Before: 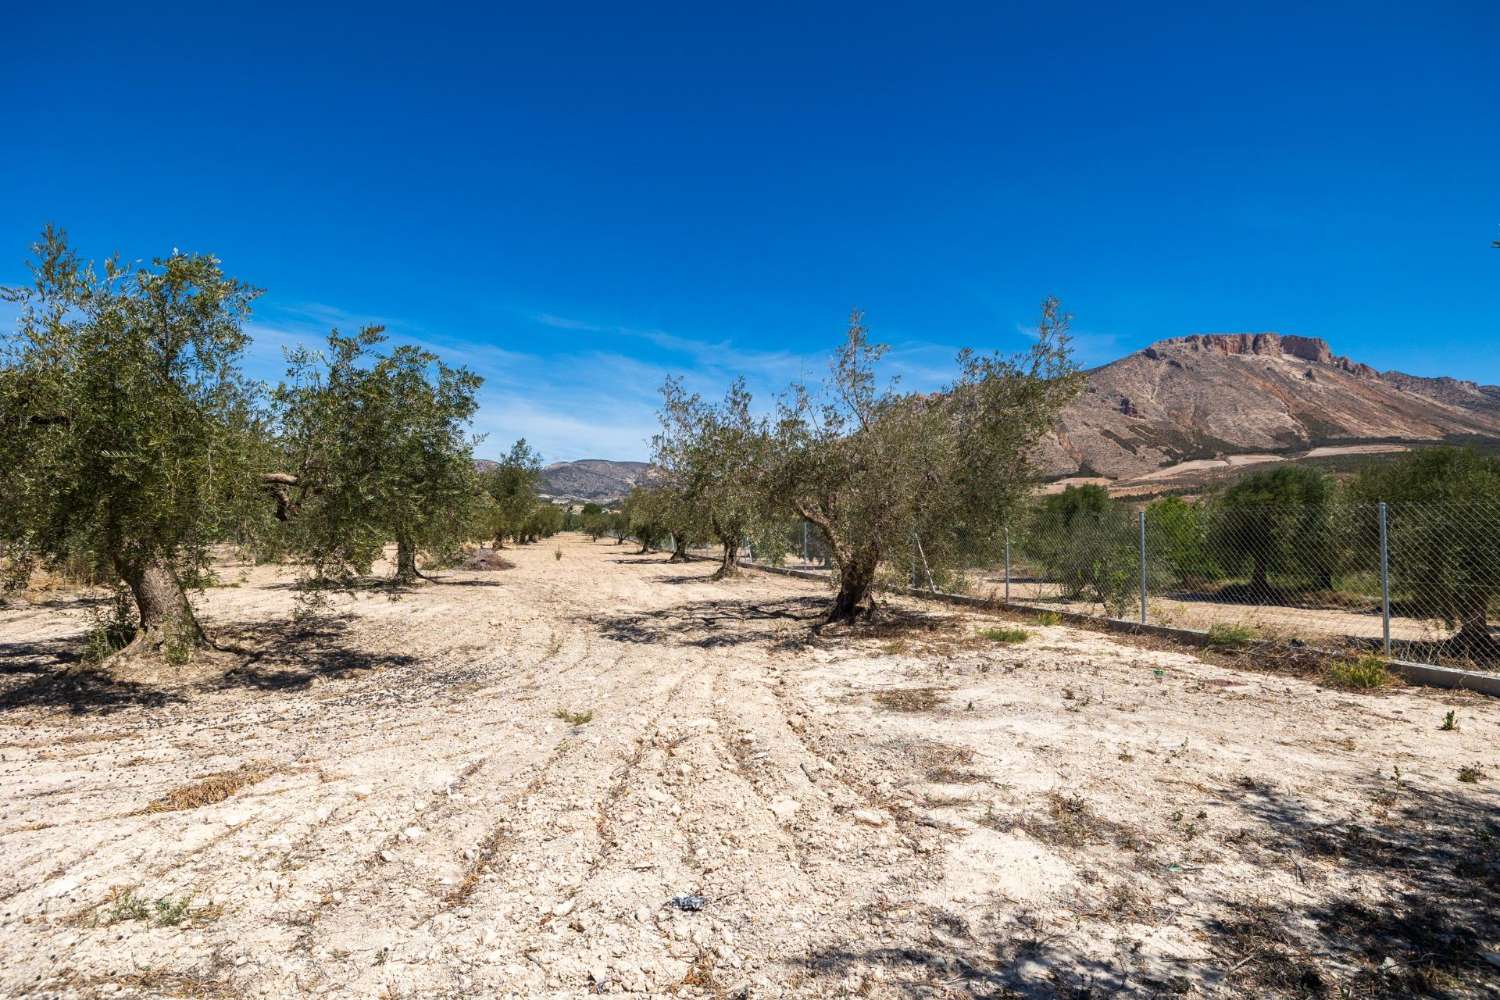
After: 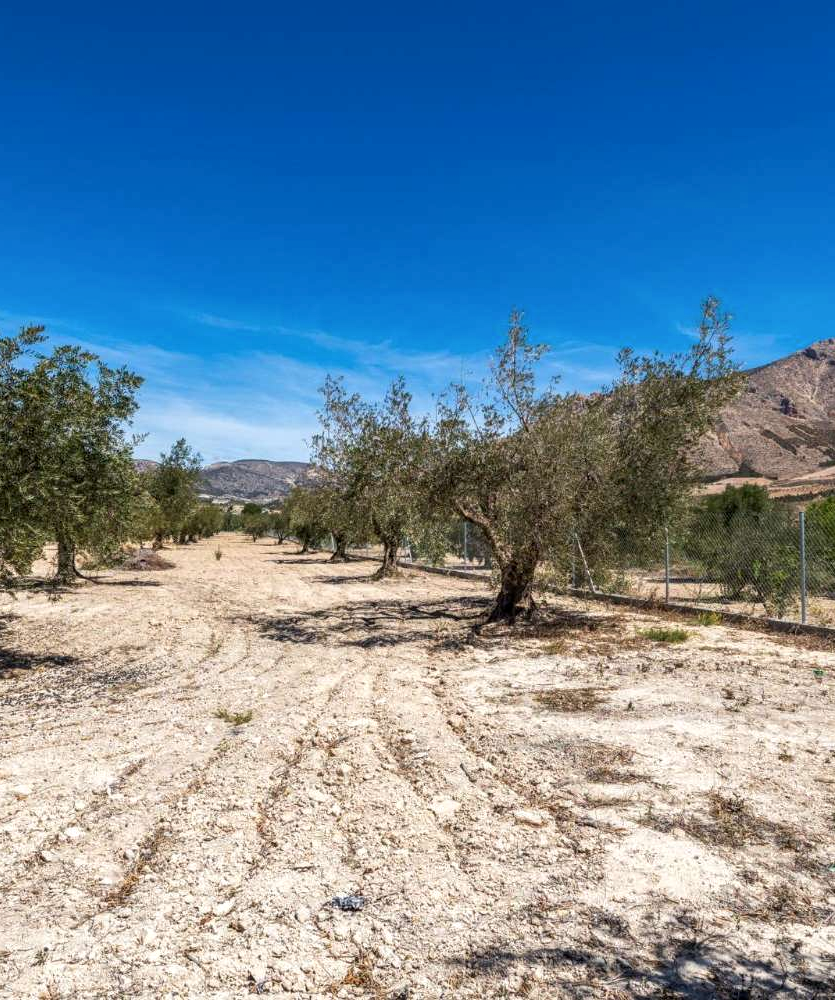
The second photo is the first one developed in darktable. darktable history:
local contrast: on, module defaults
crop and rotate: left 22.667%, right 21.602%
